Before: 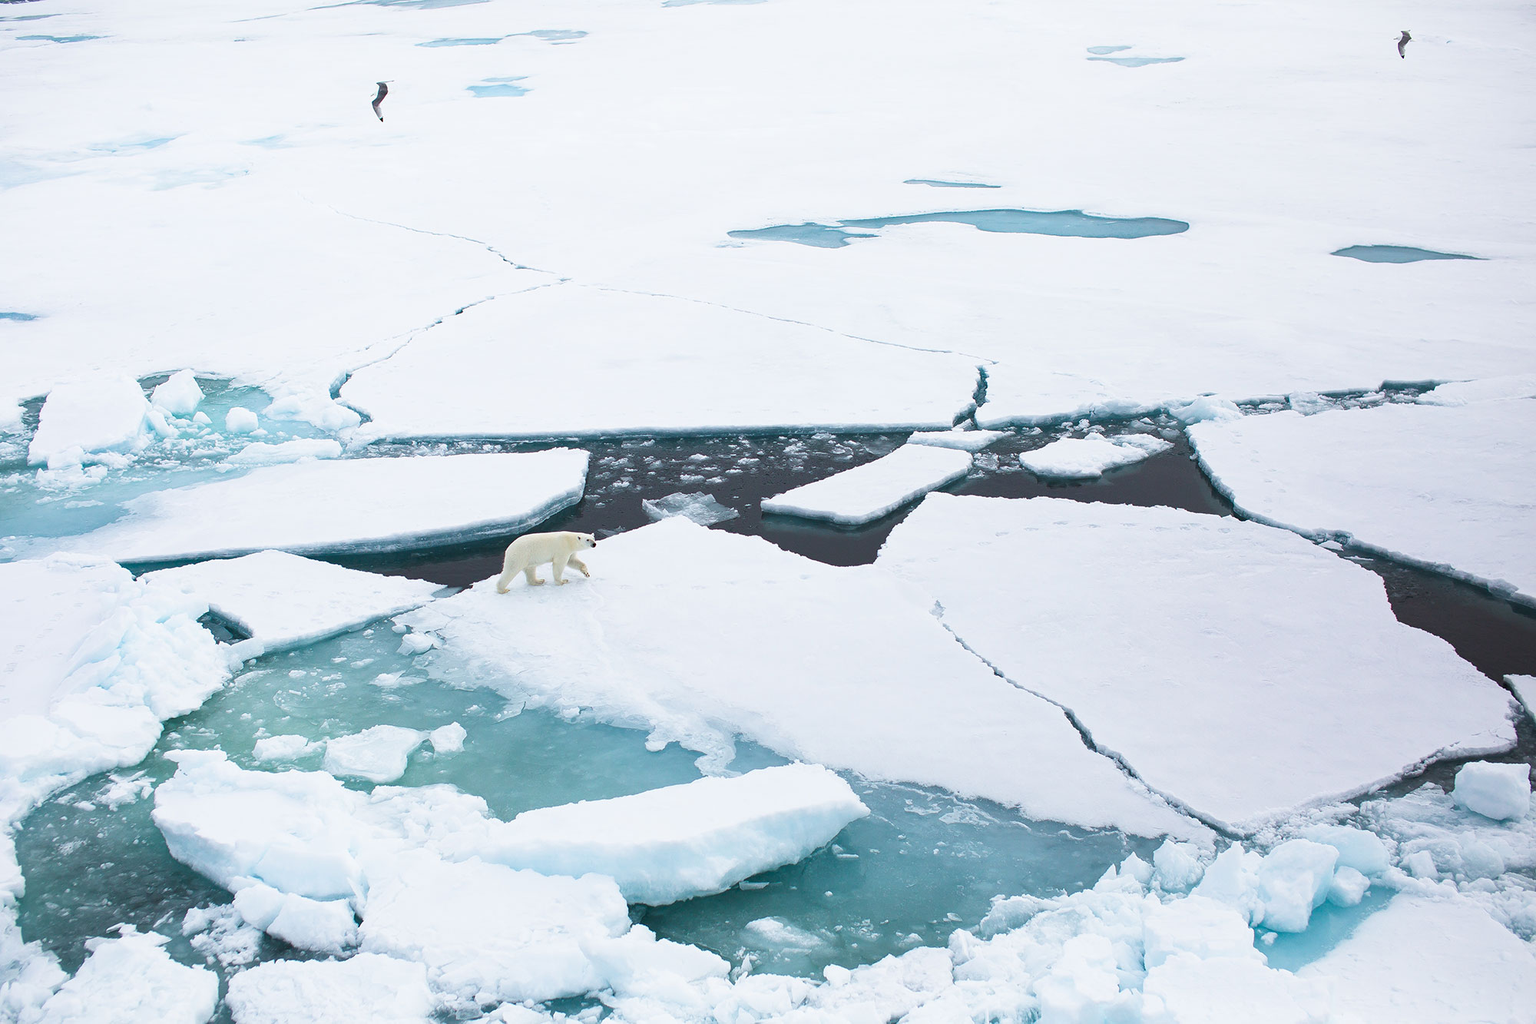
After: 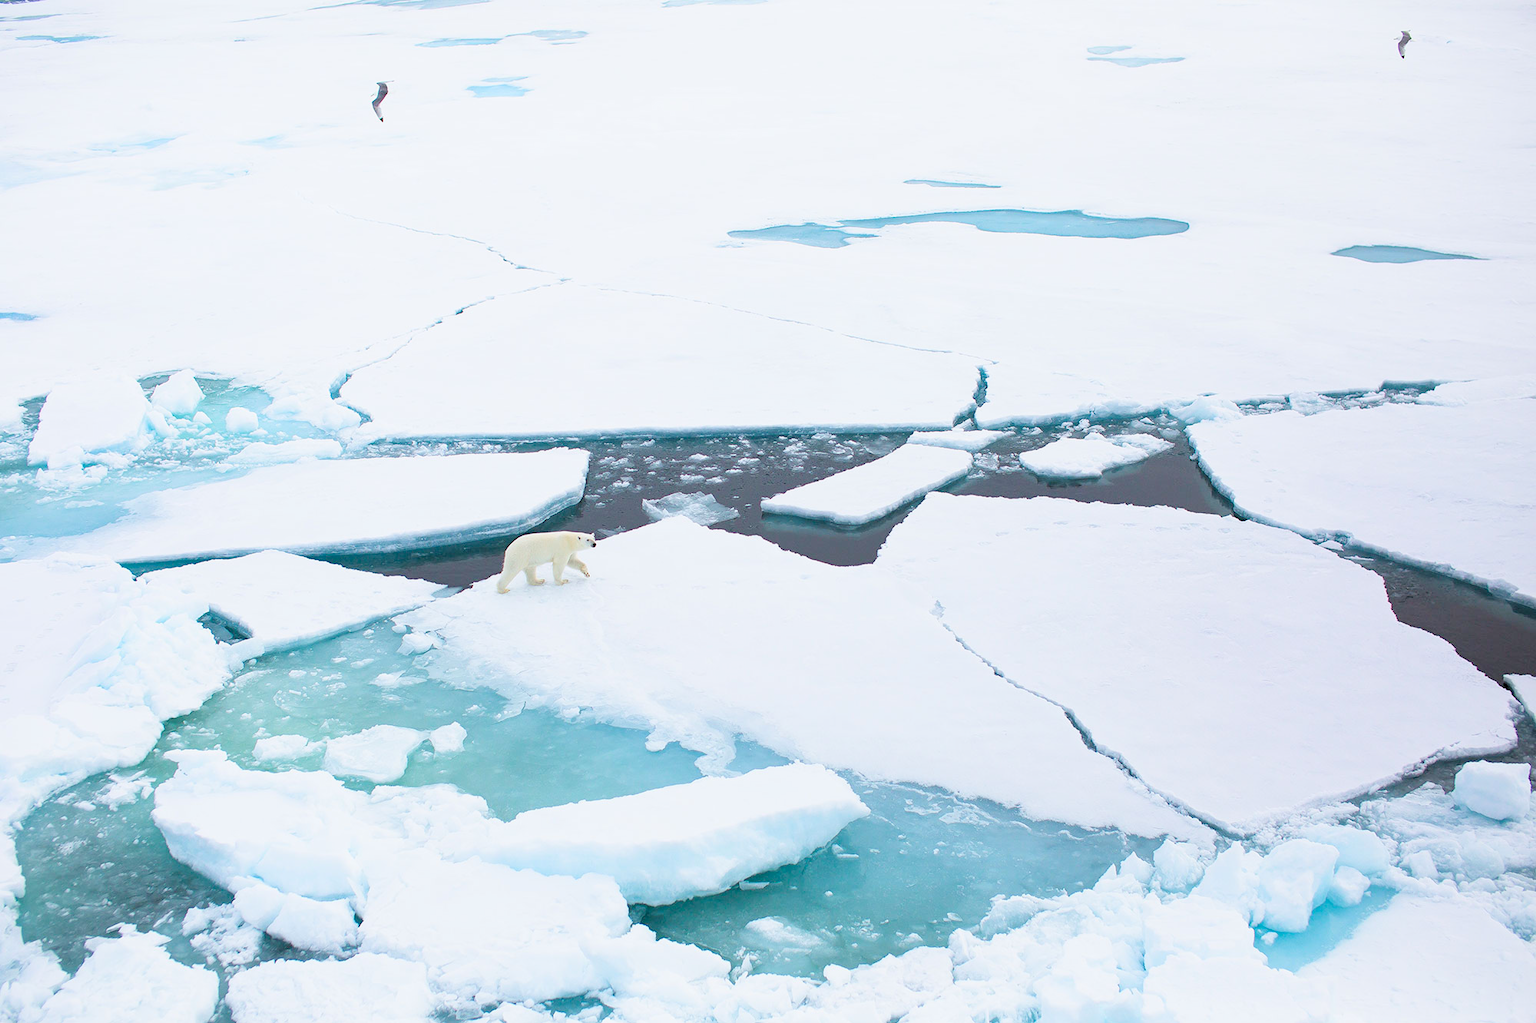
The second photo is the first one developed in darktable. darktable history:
exposure: exposure -0.177 EV, compensate highlight preservation false
levels: levels [0.072, 0.414, 0.976]
